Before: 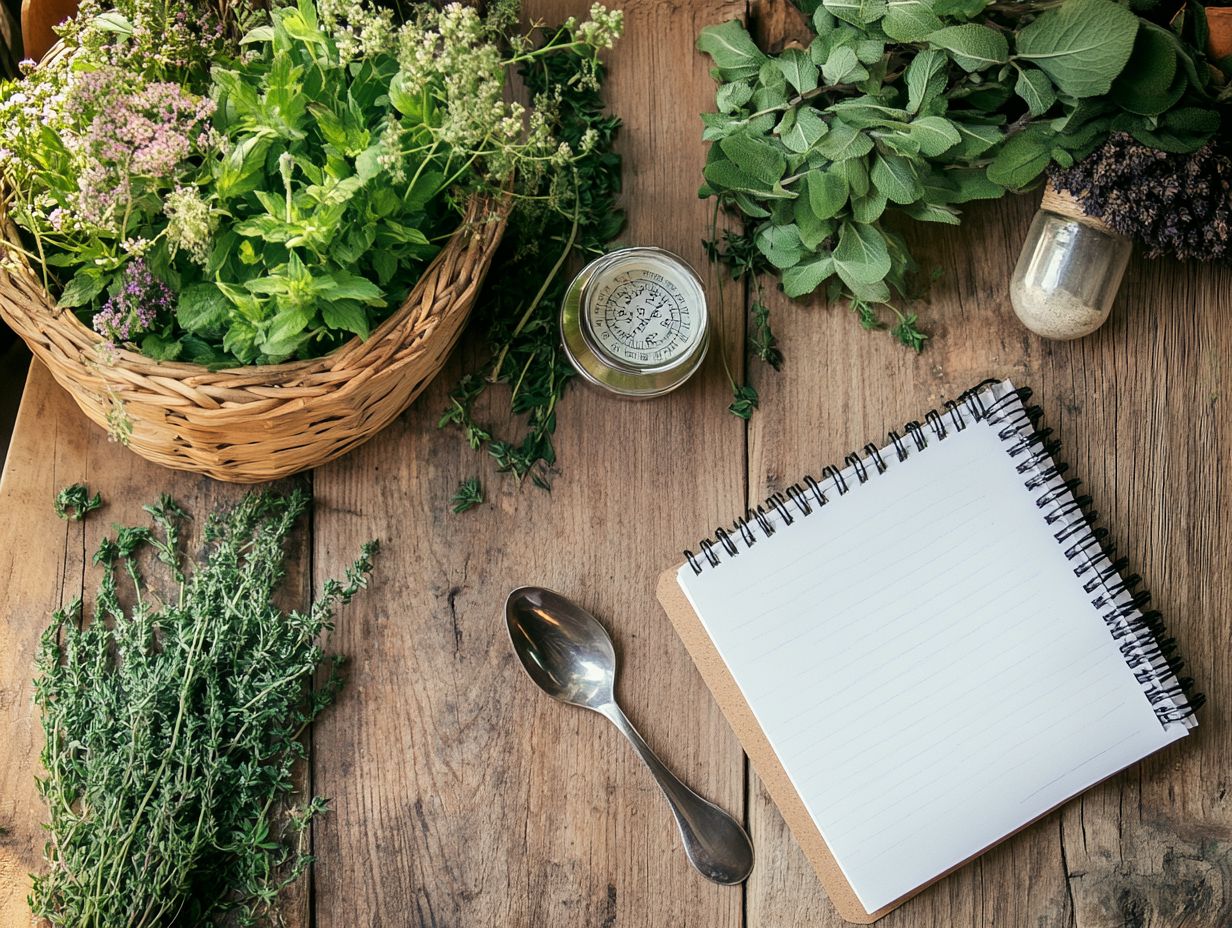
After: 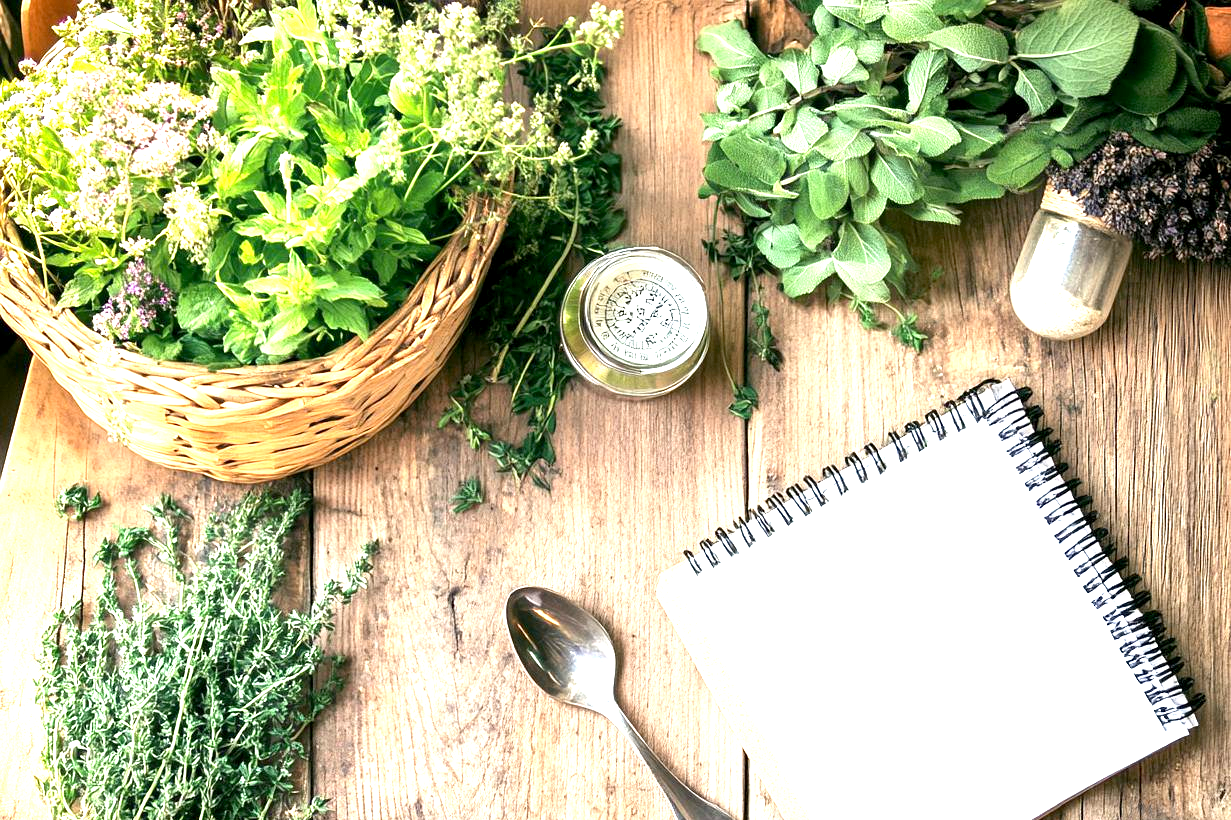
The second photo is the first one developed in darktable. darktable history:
exposure: black level correction 0.001, exposure 1.834 EV, compensate highlight preservation false
crop and rotate: top 0%, bottom 11.585%
